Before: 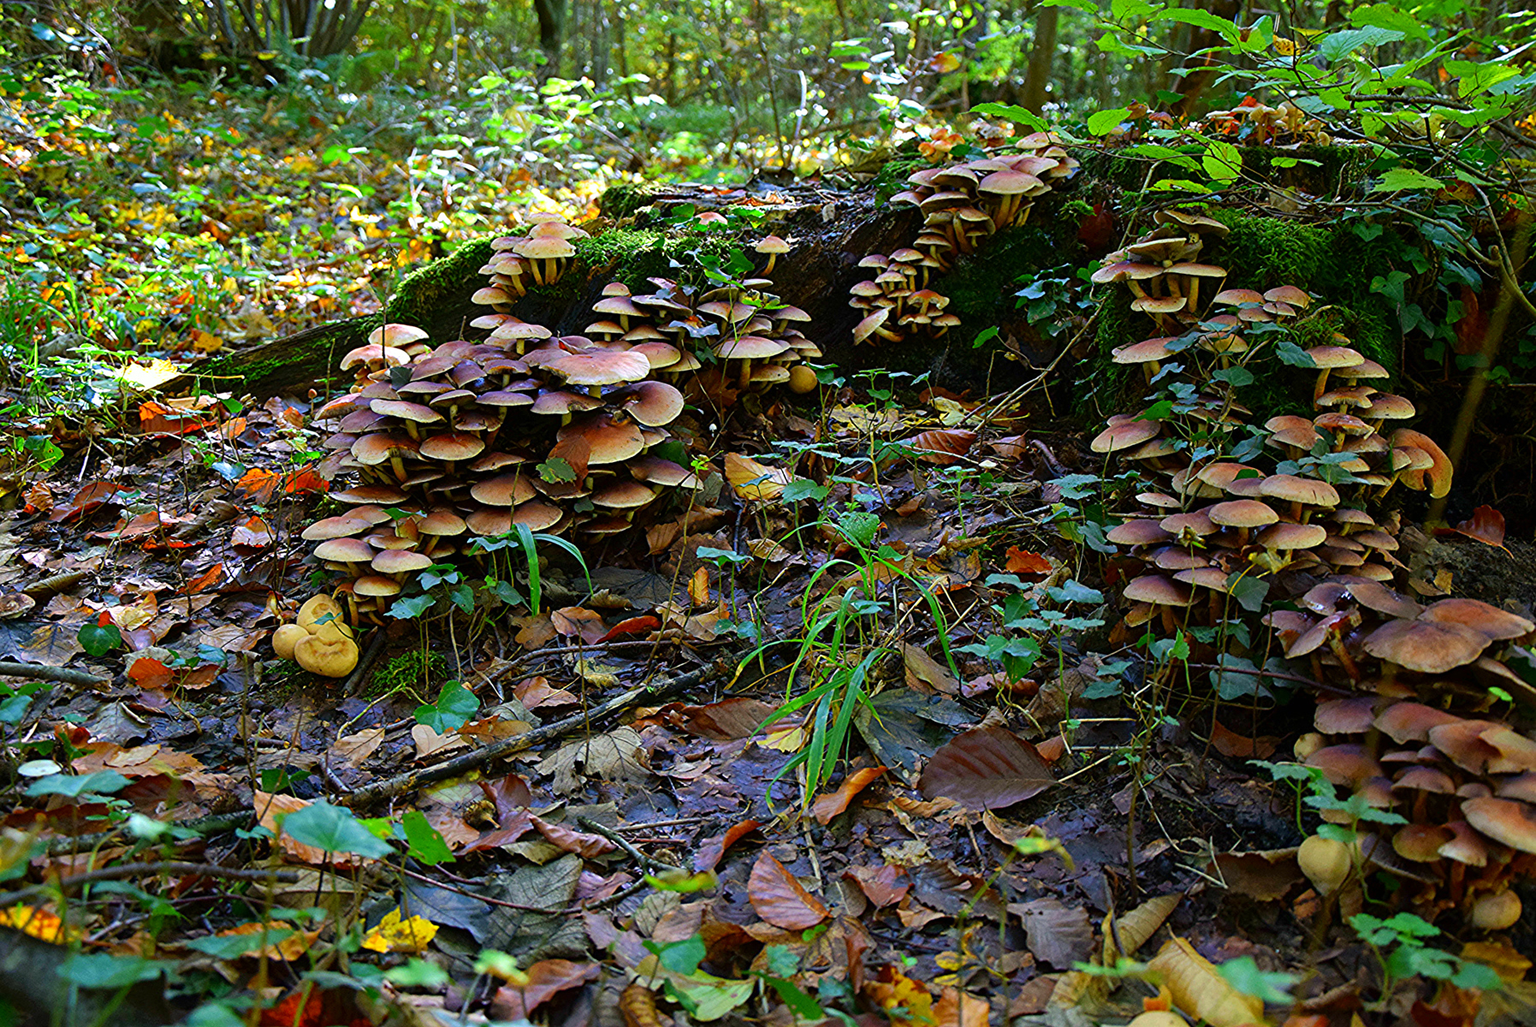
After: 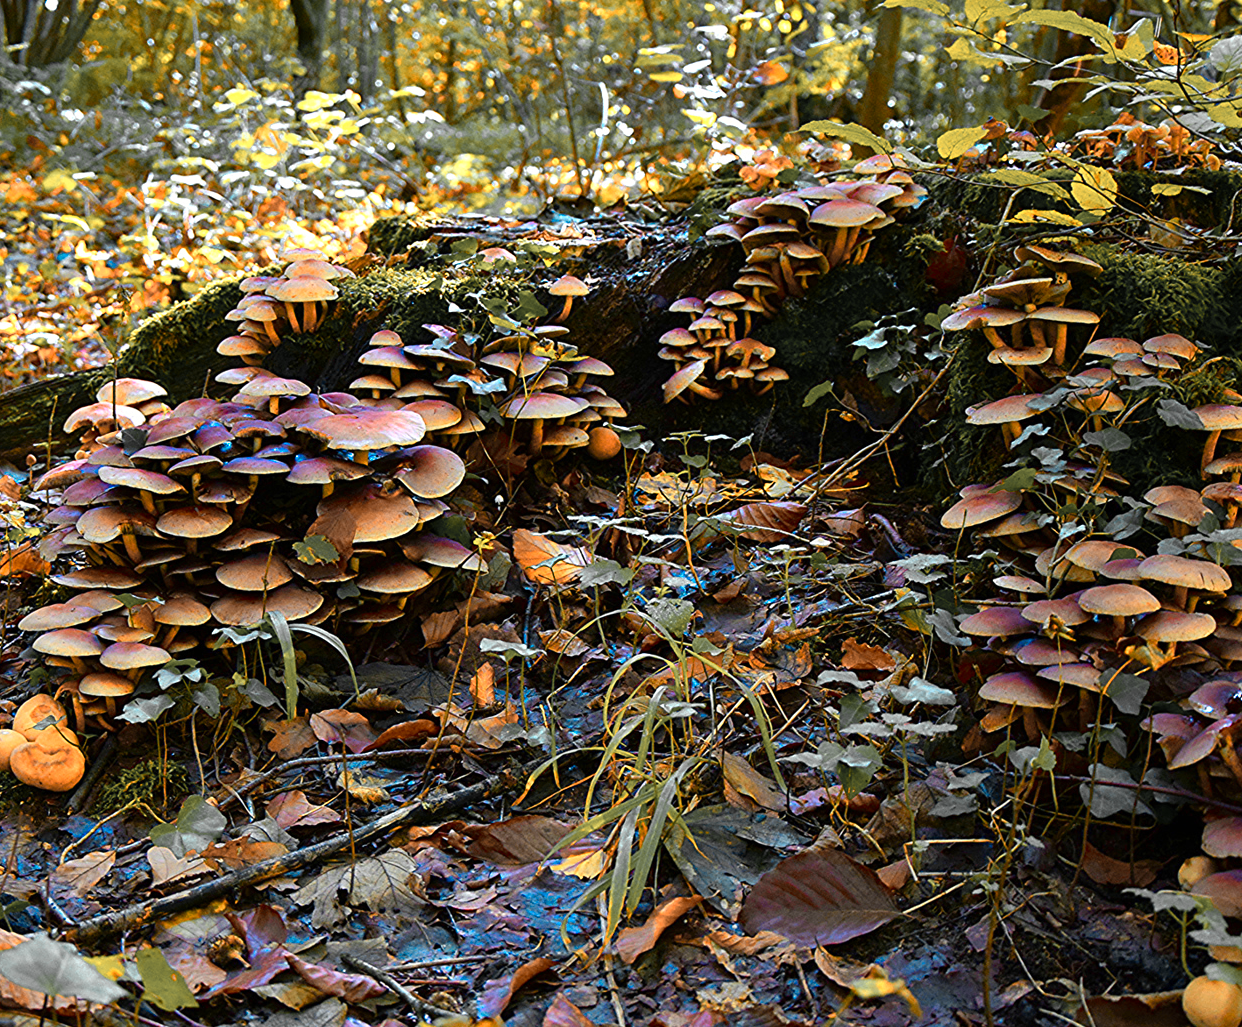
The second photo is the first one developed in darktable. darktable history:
crop: left 18.614%, right 12.157%, bottom 14.394%
color zones: curves: ch0 [(0.009, 0.528) (0.136, 0.6) (0.255, 0.586) (0.39, 0.528) (0.522, 0.584) (0.686, 0.736) (0.849, 0.561)]; ch1 [(0.045, 0.781) (0.14, 0.416) (0.257, 0.695) (0.442, 0.032) (0.738, 0.338) (0.818, 0.632) (0.891, 0.741) (1, 0.704)]; ch2 [(0, 0.667) (0.141, 0.52) (0.26, 0.37) (0.474, 0.432) (0.743, 0.286)]
